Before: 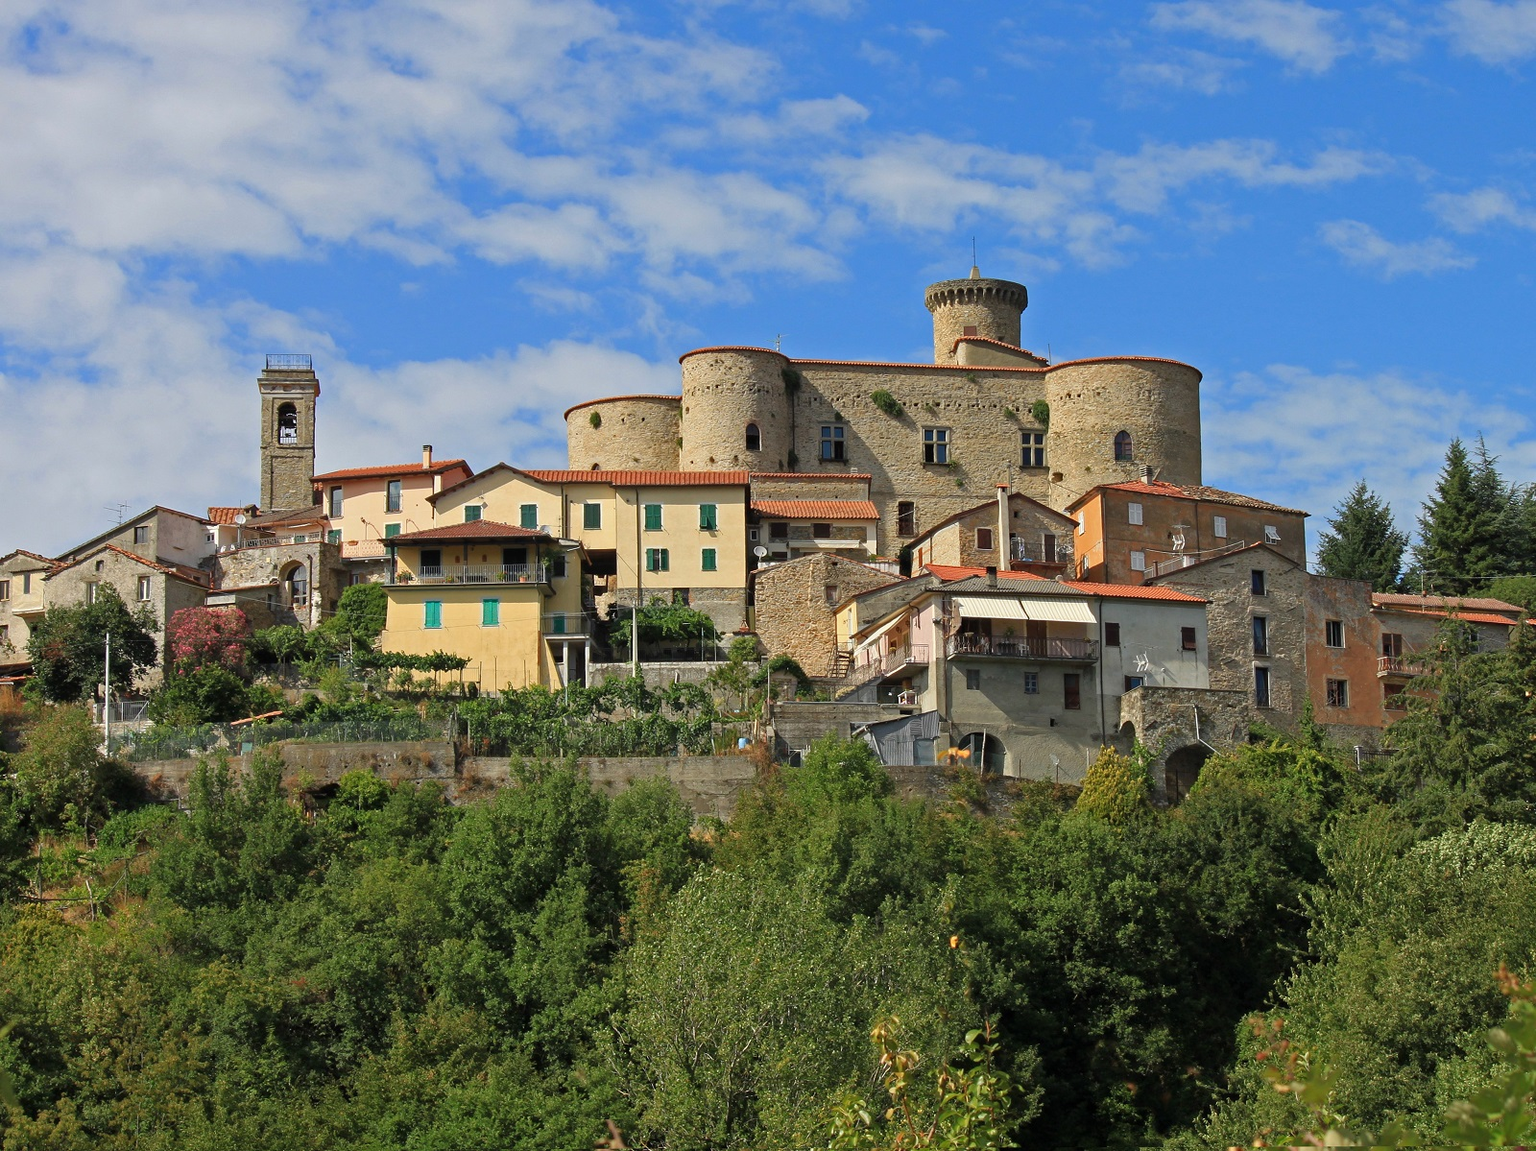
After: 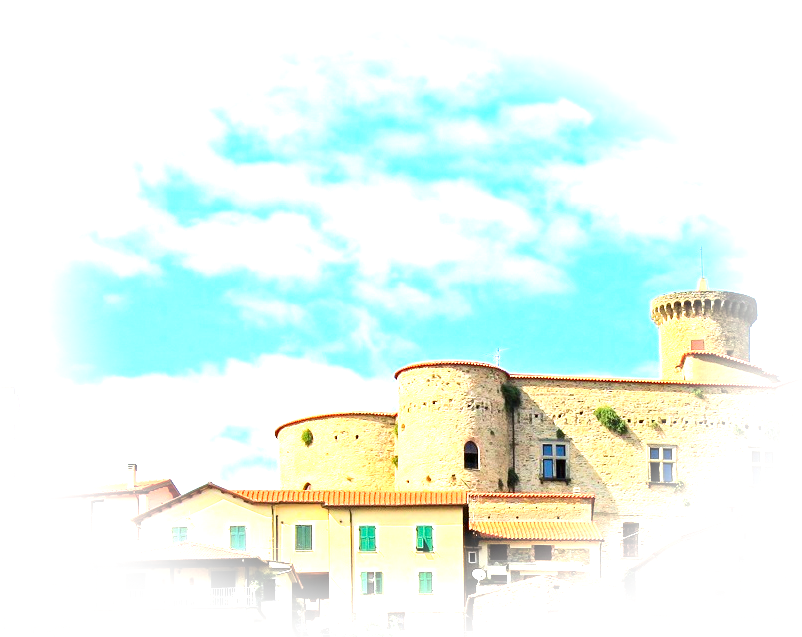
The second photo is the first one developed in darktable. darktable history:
vignetting: fall-off start 66.86%, fall-off radius 39.6%, brightness 0.983, saturation -0.489, automatic ratio true, width/height ratio 0.677, dithering 8-bit output
velvia: on, module defaults
exposure: black level correction 0.002, exposure 1.317 EV, compensate exposure bias true, compensate highlight preservation false
tone equalizer: -8 EV -0.772 EV, -7 EV -0.714 EV, -6 EV -0.594 EV, -5 EV -0.402 EV, -3 EV 0.375 EV, -2 EV 0.6 EV, -1 EV 0.697 EV, +0 EV 0.773 EV
crop: left 19.567%, right 30.268%, bottom 46.809%
contrast brightness saturation: contrast 0.234, brightness 0.104, saturation 0.288
